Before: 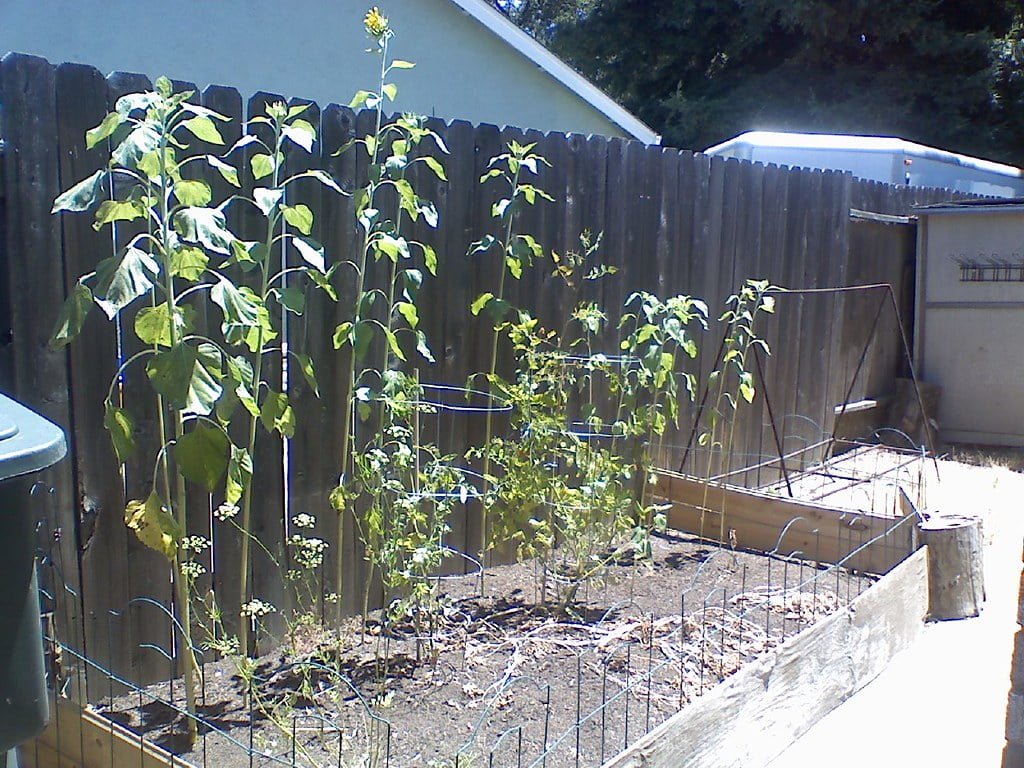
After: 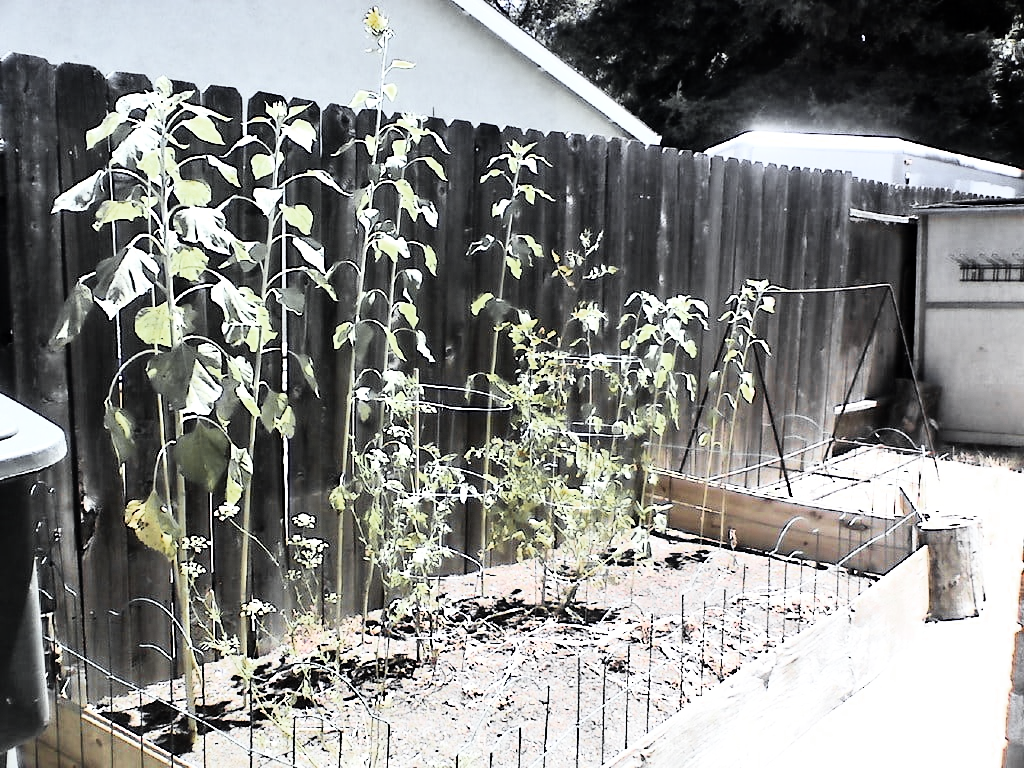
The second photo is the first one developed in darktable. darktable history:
color zones: curves: ch0 [(0.004, 0.388) (0.125, 0.392) (0.25, 0.404) (0.375, 0.5) (0.5, 0.5) (0.625, 0.5) (0.75, 0.5) (0.875, 0.5)]; ch1 [(0, 0.5) (0.125, 0.5) (0.25, 0.5) (0.375, 0.124) (0.524, 0.124) (0.645, 0.128) (0.789, 0.132) (0.914, 0.096) (0.998, 0.068)]
color balance: input saturation 80.07%
rgb curve: curves: ch0 [(0, 0) (0.21, 0.15) (0.24, 0.21) (0.5, 0.75) (0.75, 0.96) (0.89, 0.99) (1, 1)]; ch1 [(0, 0.02) (0.21, 0.13) (0.25, 0.2) (0.5, 0.67) (0.75, 0.9) (0.89, 0.97) (1, 1)]; ch2 [(0, 0.02) (0.21, 0.13) (0.25, 0.2) (0.5, 0.67) (0.75, 0.9) (0.89, 0.97) (1, 1)], compensate middle gray true
contrast equalizer: y [[0.513, 0.565, 0.608, 0.562, 0.512, 0.5], [0.5 ×6], [0.5, 0.5, 0.5, 0.528, 0.598, 0.658], [0 ×6], [0 ×6]]
